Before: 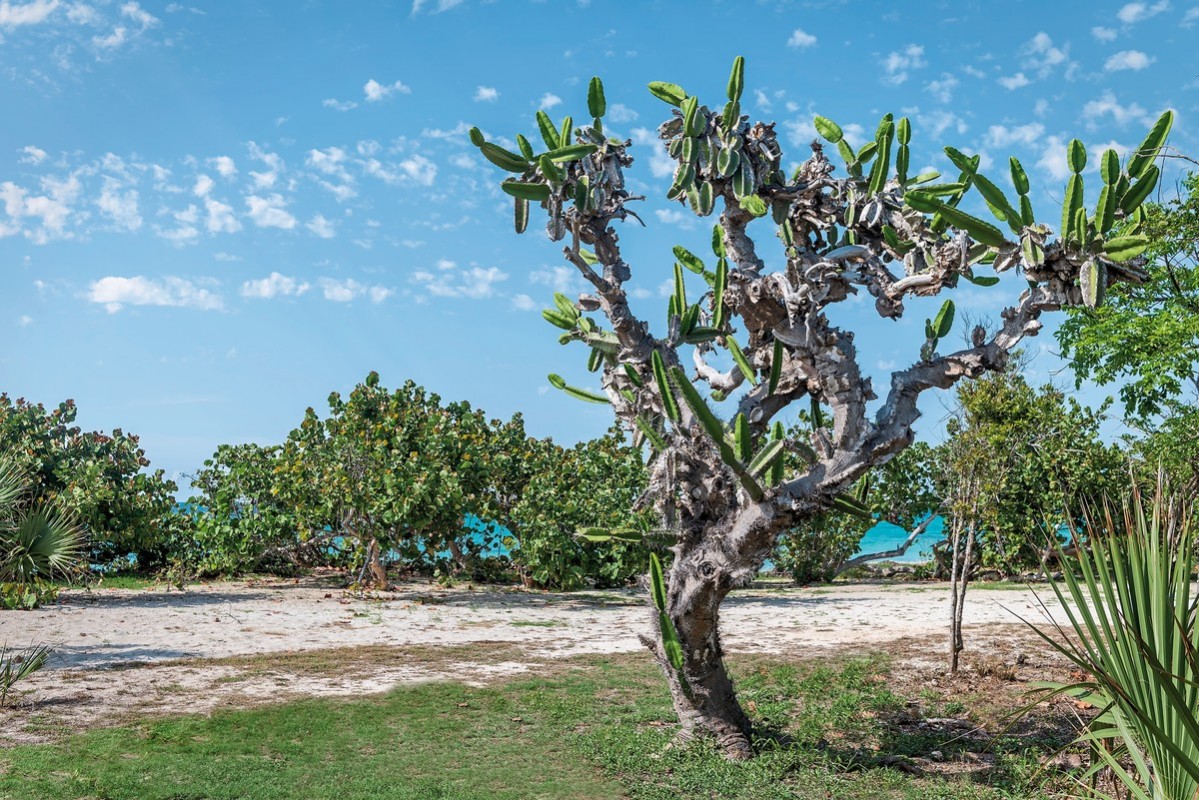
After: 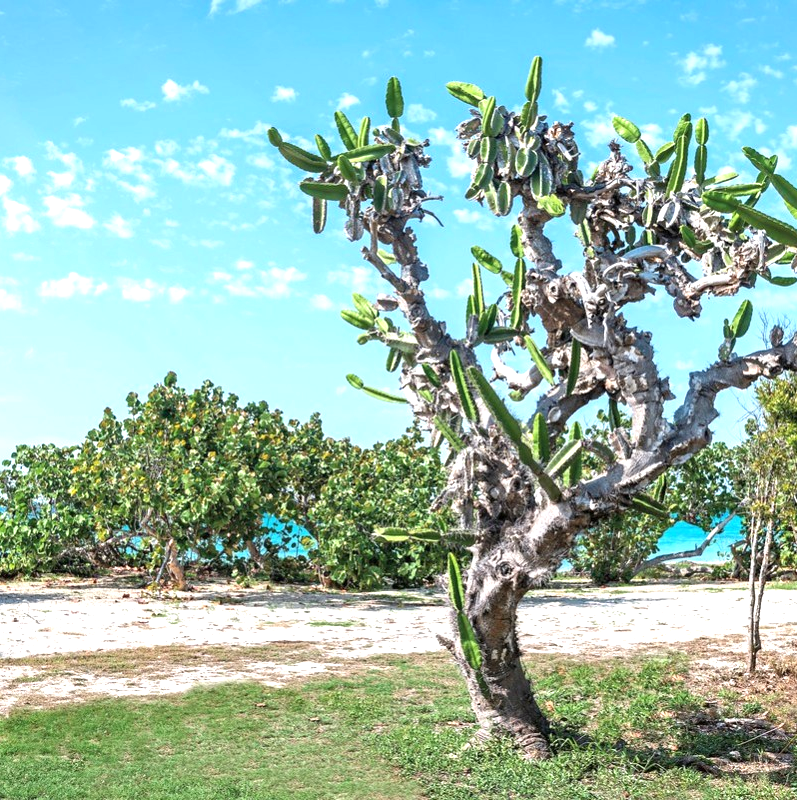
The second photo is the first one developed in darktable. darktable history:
exposure: exposure 0.95 EV, compensate highlight preservation false
crop: left 16.899%, right 16.556%
